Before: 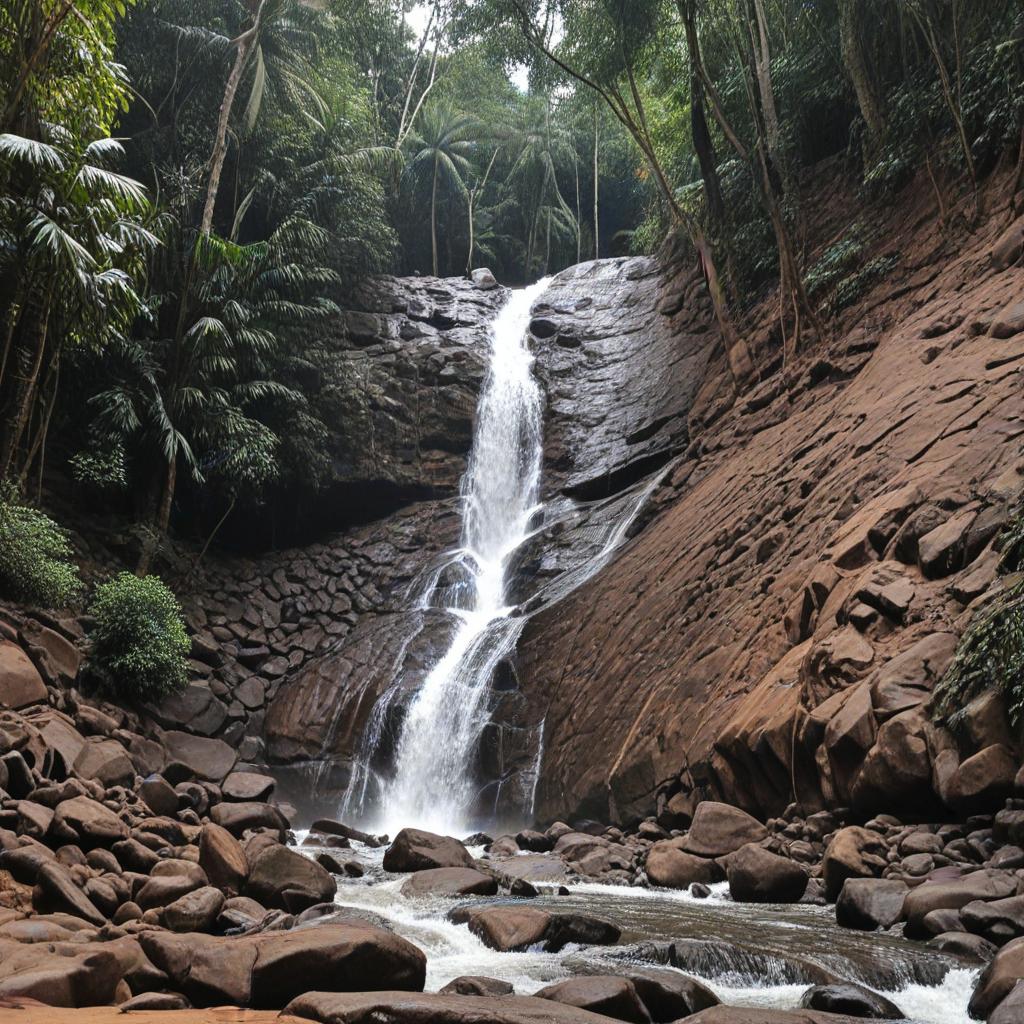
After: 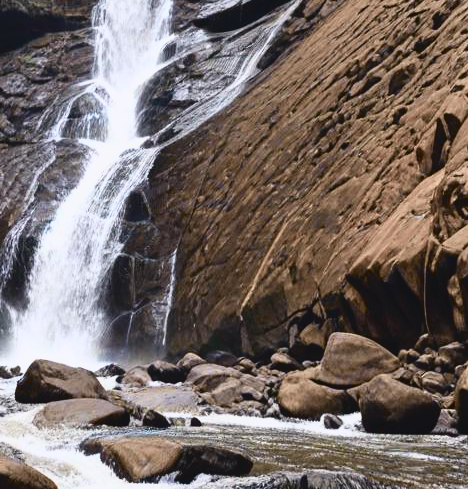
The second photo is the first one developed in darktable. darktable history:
crop: left 35.974%, top 45.892%, right 18.178%, bottom 6.077%
color balance rgb: perceptual saturation grading › global saturation 0.868%, perceptual saturation grading › highlights -18.677%, perceptual saturation grading › mid-tones 7.03%, perceptual saturation grading › shadows 27.34%, global vibrance 20%
tone curve: curves: ch0 [(0, 0.039) (0.104, 0.094) (0.285, 0.301) (0.673, 0.796) (0.845, 0.932) (0.994, 0.971)]; ch1 [(0, 0) (0.356, 0.385) (0.424, 0.405) (0.498, 0.502) (0.586, 0.57) (0.657, 0.642) (1, 1)]; ch2 [(0, 0) (0.424, 0.438) (0.46, 0.453) (0.515, 0.505) (0.557, 0.57) (0.612, 0.583) (0.722, 0.67) (1, 1)], color space Lab, independent channels, preserve colors none
